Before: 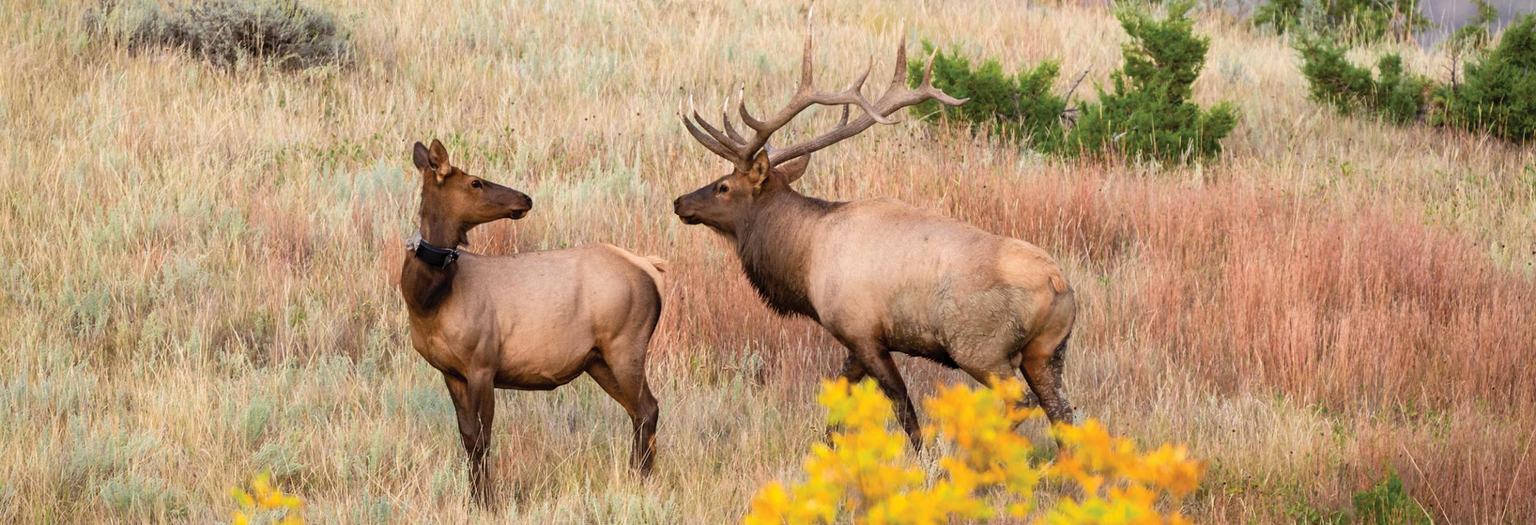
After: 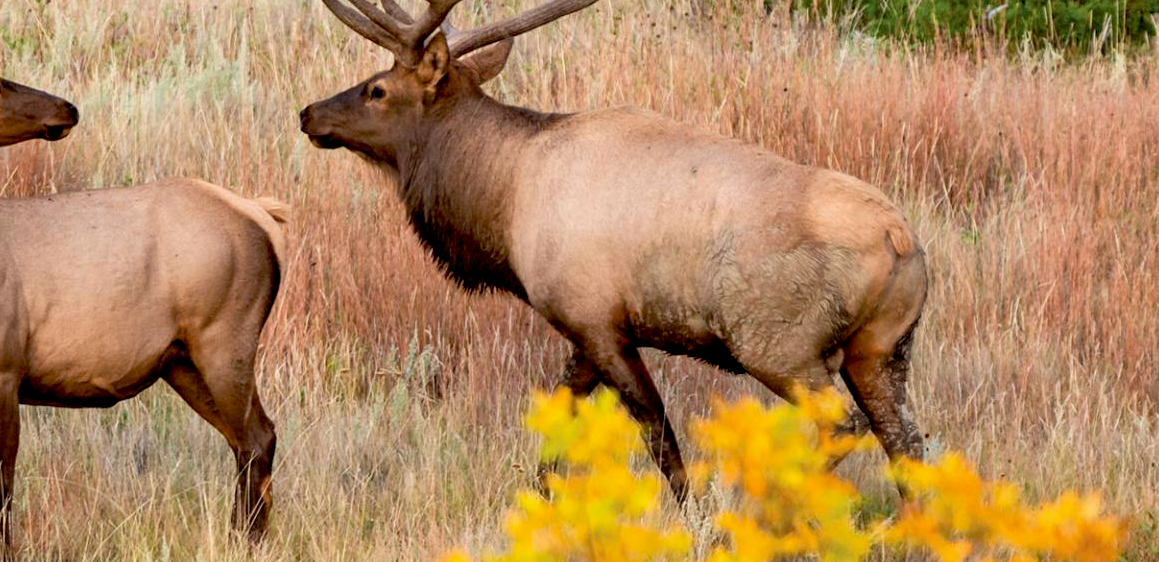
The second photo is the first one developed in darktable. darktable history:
crop: left 31.397%, top 24.721%, right 20.287%, bottom 6.622%
exposure: black level correction 0.017, exposure -0.009 EV, compensate highlight preservation false
